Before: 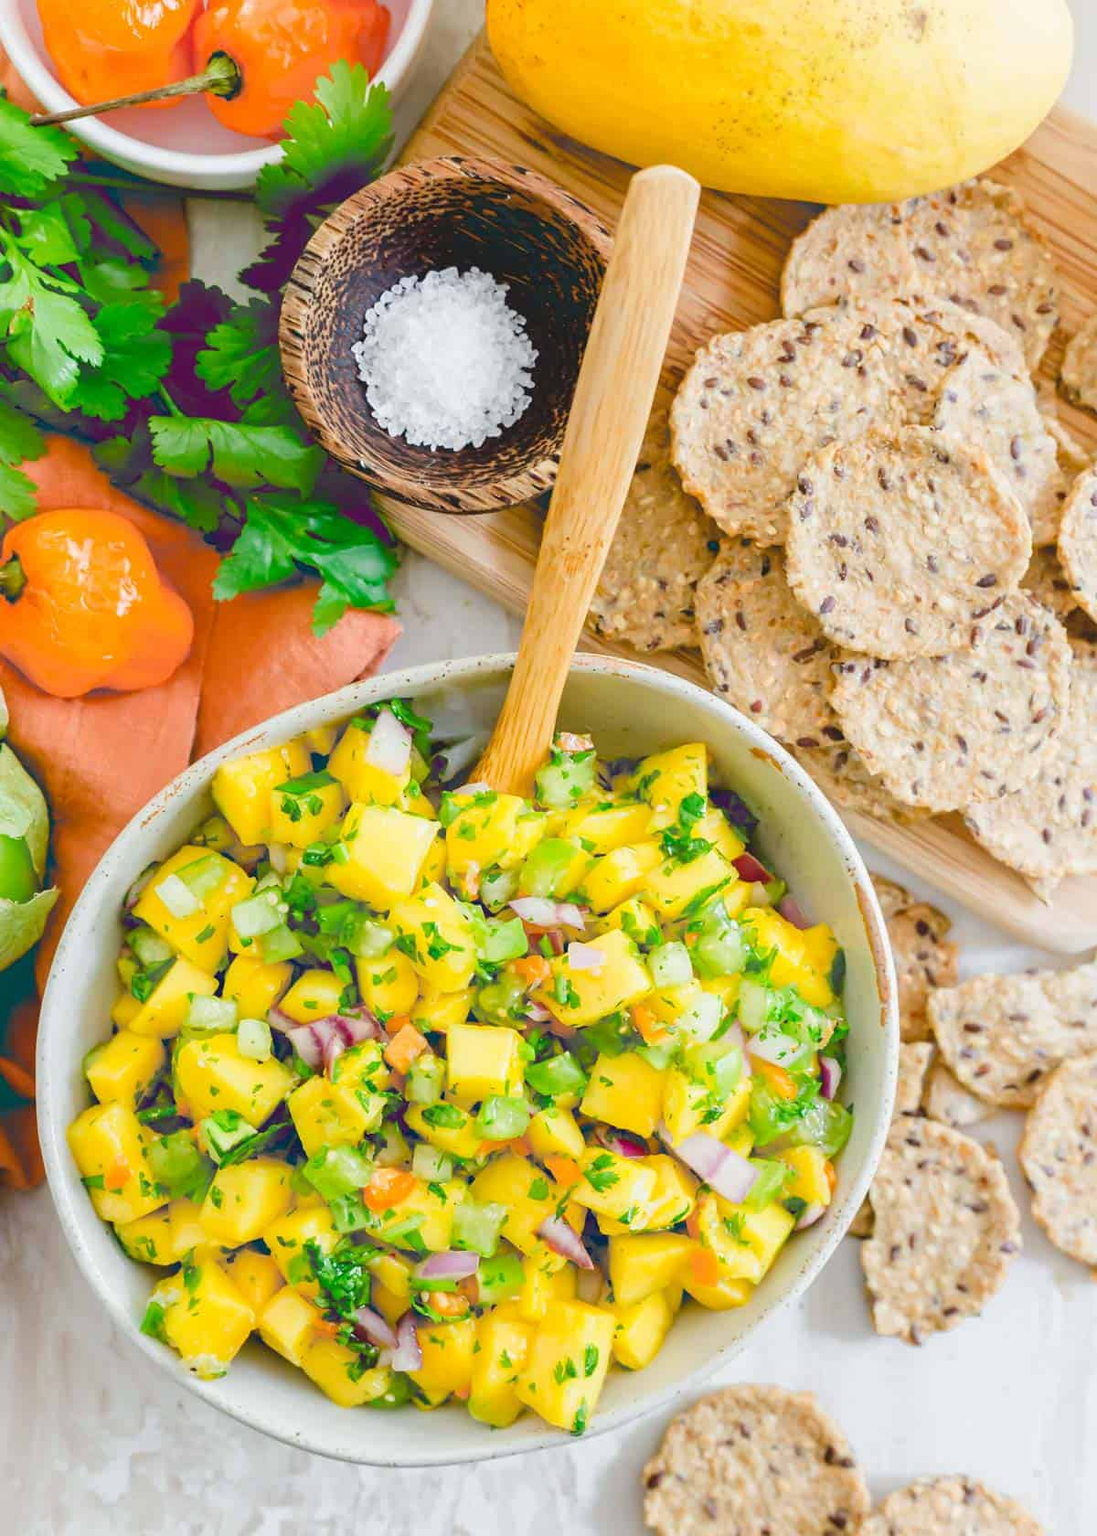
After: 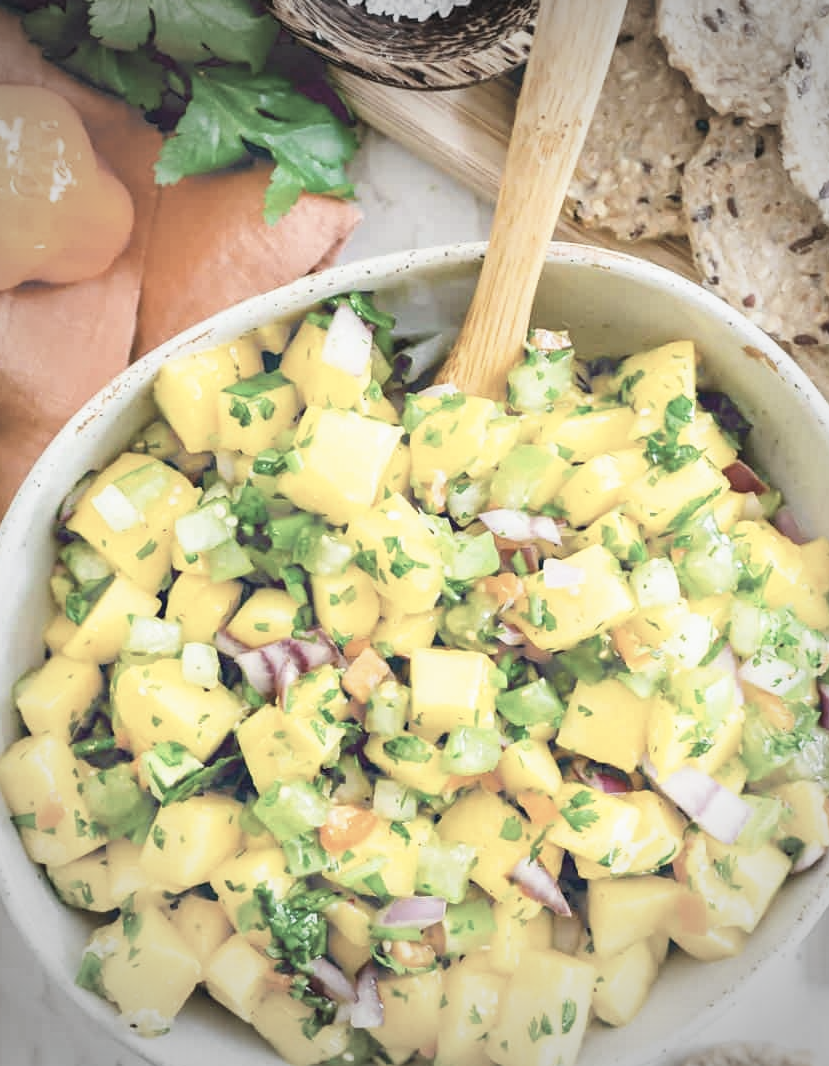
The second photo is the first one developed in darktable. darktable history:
color correction: highlights b* -0.034, saturation 0.466
base curve: curves: ch0 [(0, 0) (0.688, 0.865) (1, 1)], preserve colors none
crop: left 6.539%, top 28.096%, right 24.359%, bottom 8.428%
vignetting: fall-off start 67.08%, width/height ratio 1.013
